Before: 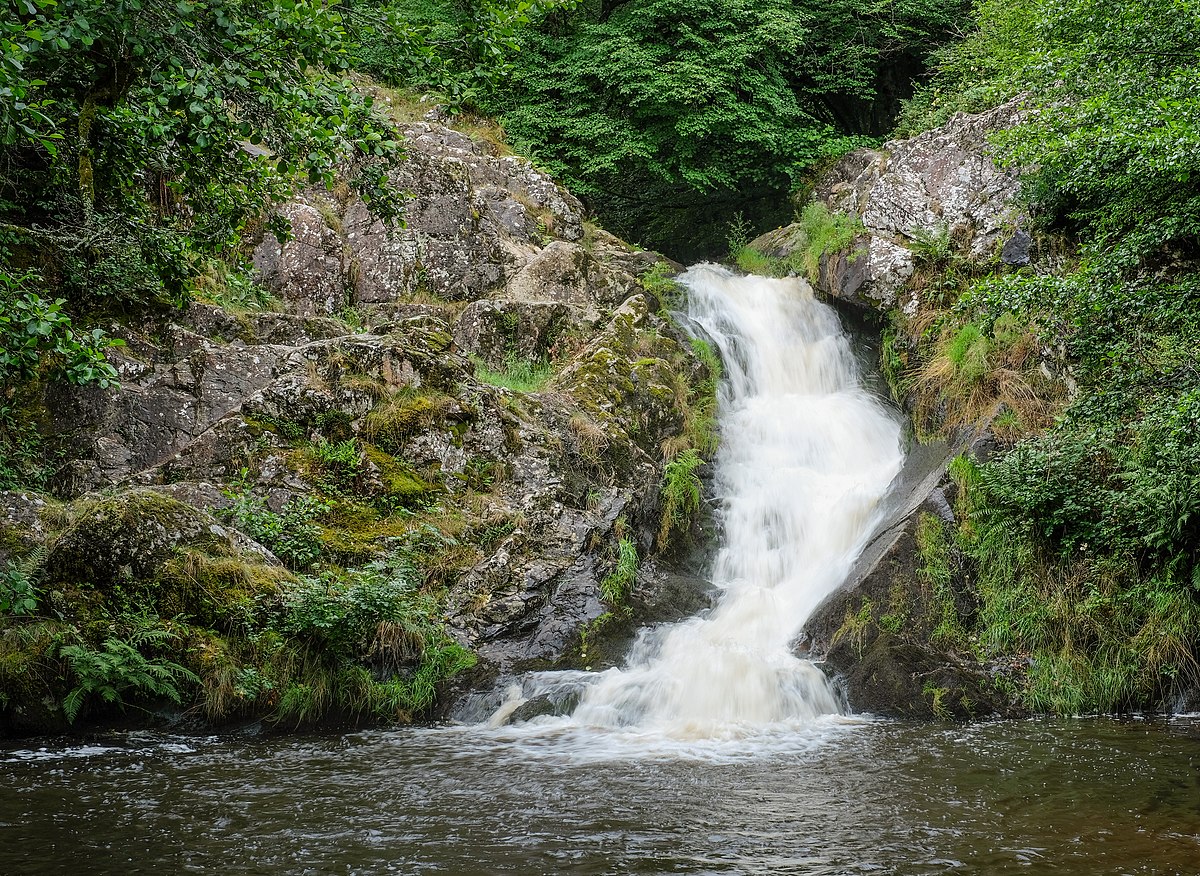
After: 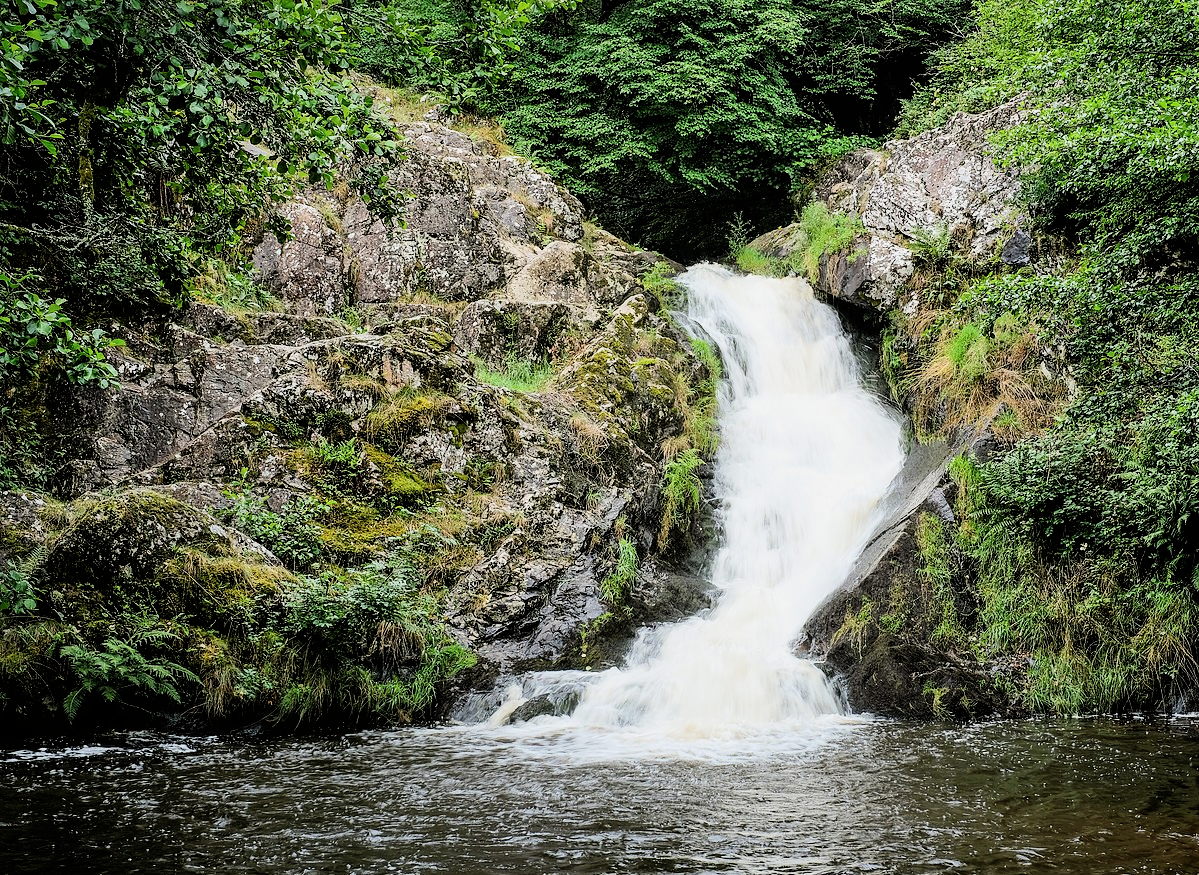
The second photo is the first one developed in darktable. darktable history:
filmic rgb: black relative exposure -4.99 EV, white relative exposure 3.95 EV, hardness 2.9, contrast 1.39
exposure: exposure 0.564 EV, compensate highlight preservation false
